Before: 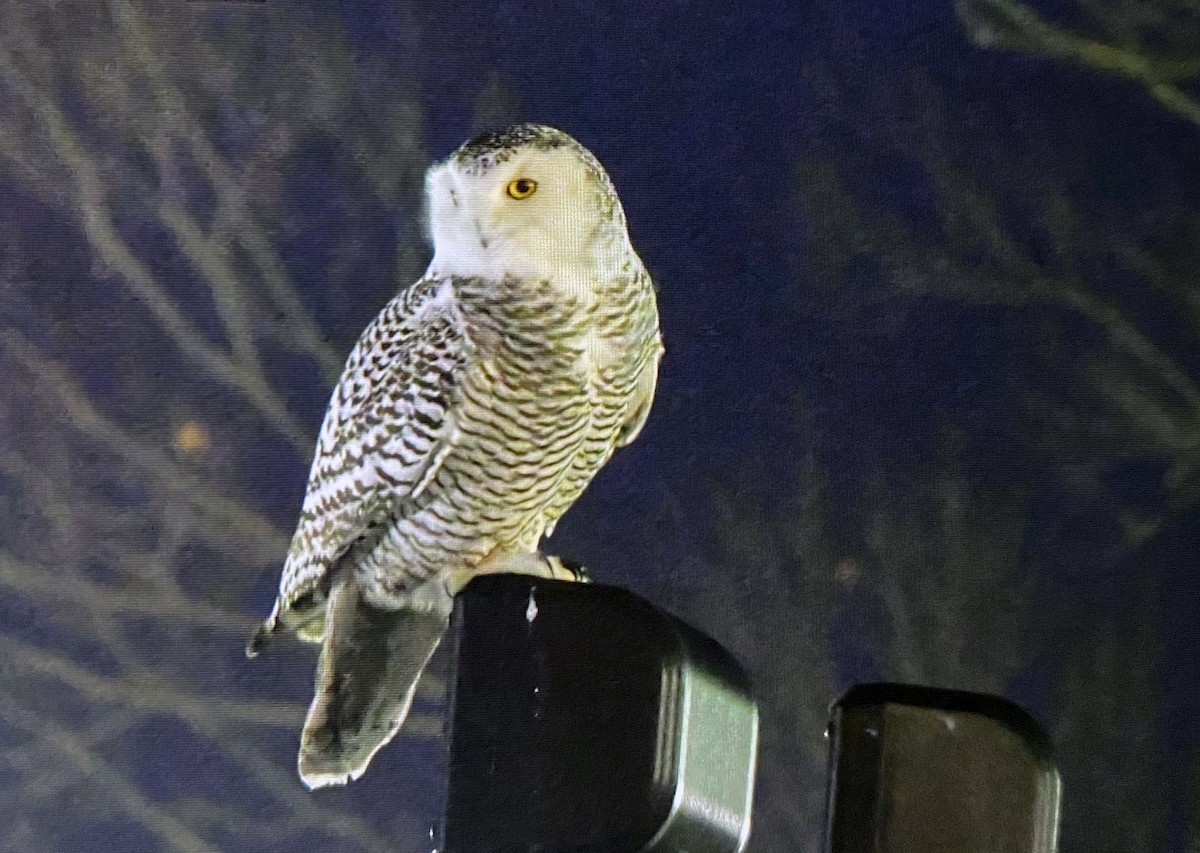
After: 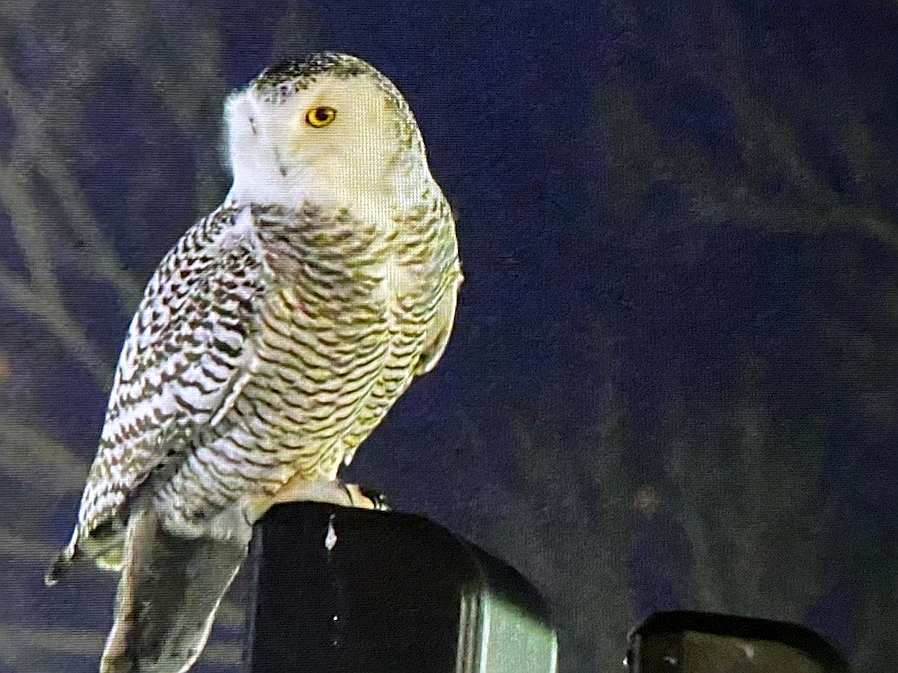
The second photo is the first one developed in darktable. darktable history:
crop: left 16.77%, top 8.449%, right 8.385%, bottom 12.597%
exposure: exposure 0.073 EV, compensate exposure bias true, compensate highlight preservation false
sharpen: on, module defaults
